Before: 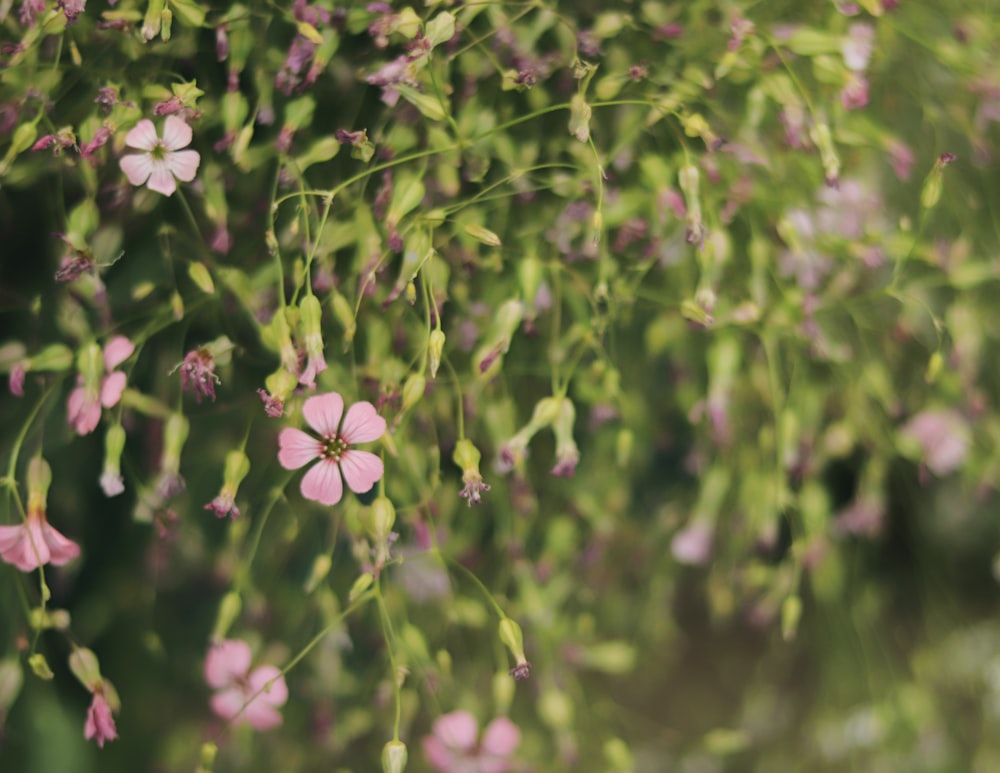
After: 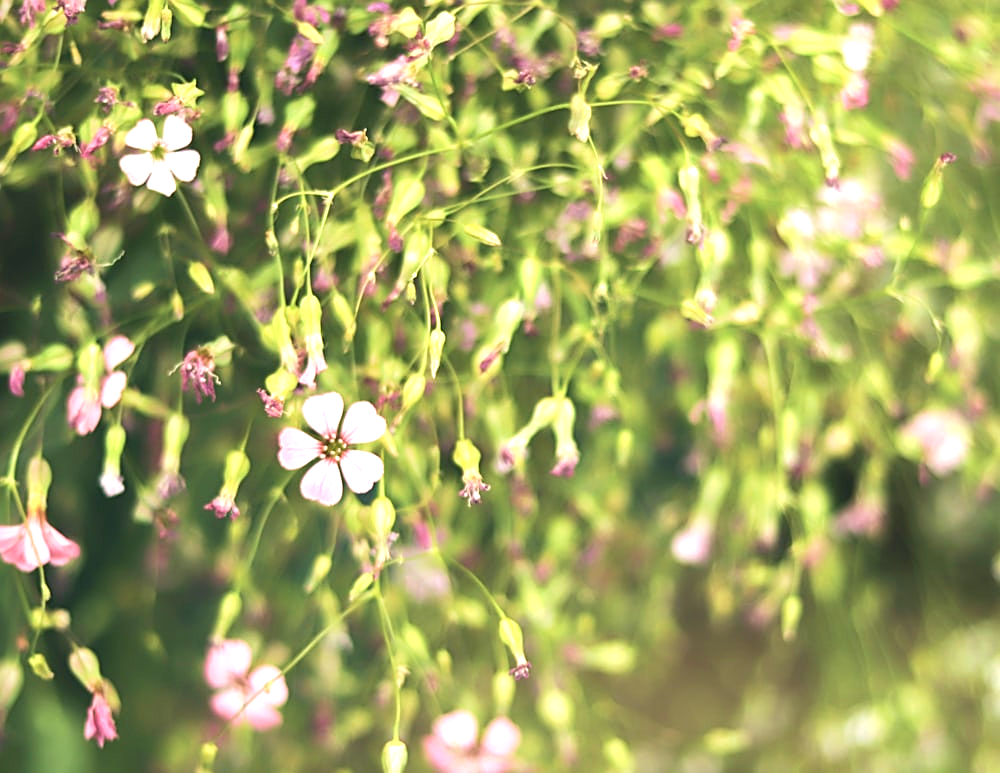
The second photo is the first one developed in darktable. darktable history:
exposure: black level correction 0, exposure 1.375 EV, compensate exposure bias true, compensate highlight preservation false
velvia: on, module defaults
sharpen: on, module defaults
